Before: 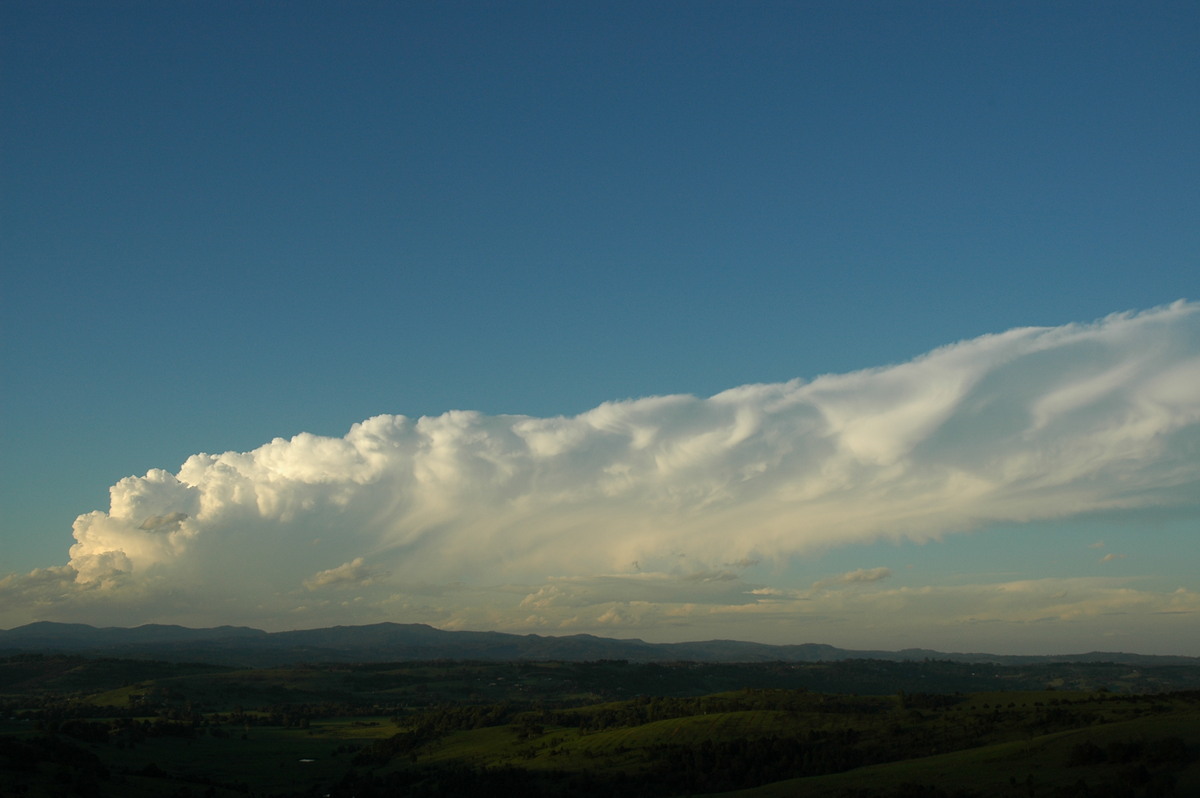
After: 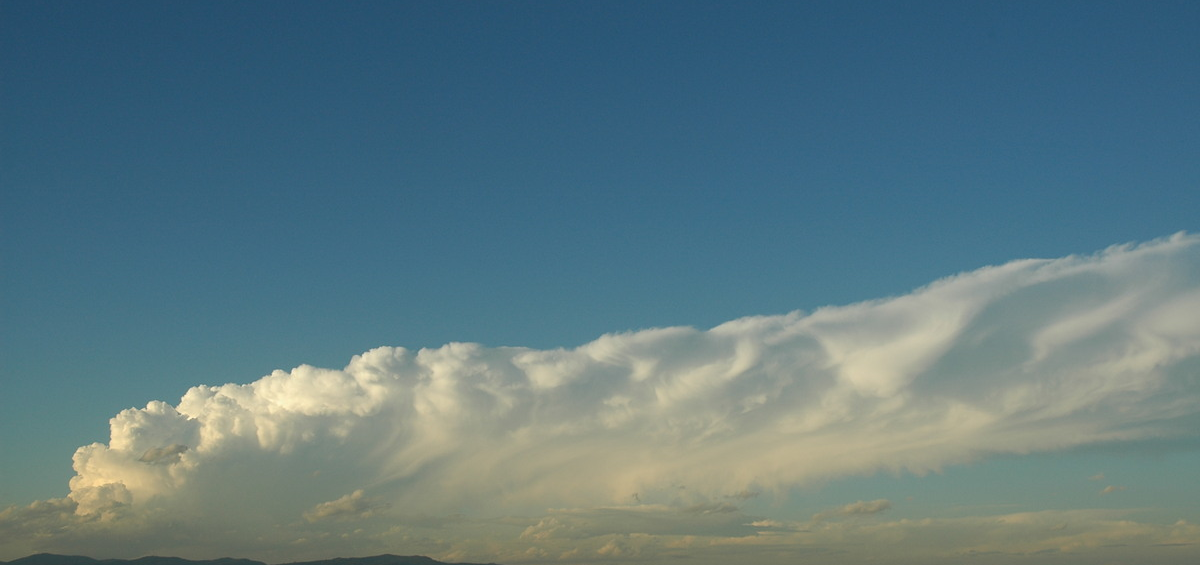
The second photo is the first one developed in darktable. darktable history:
crop and rotate: top 8.646%, bottom 20.54%
